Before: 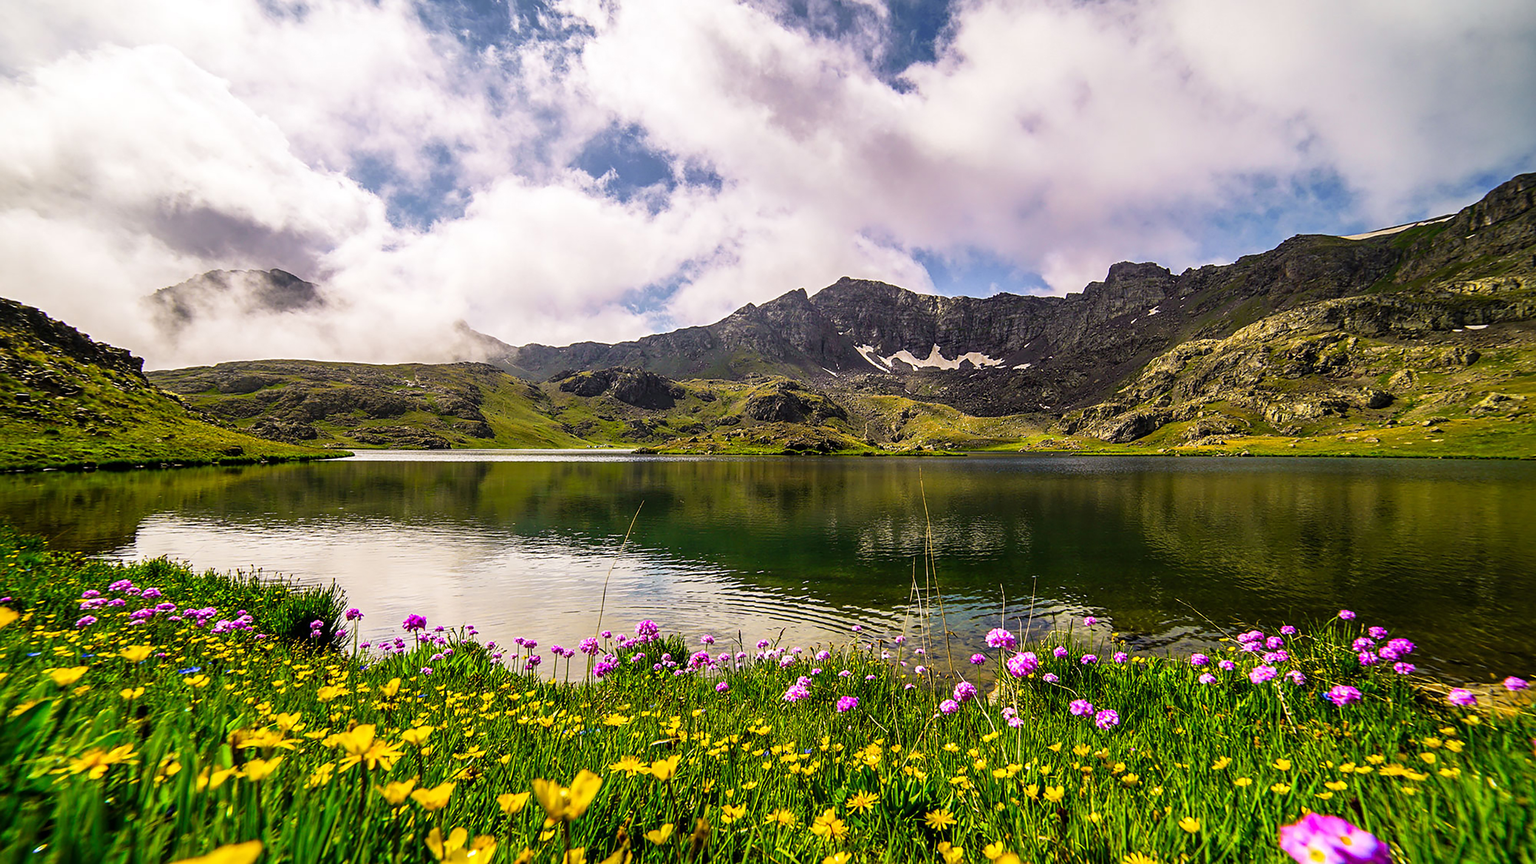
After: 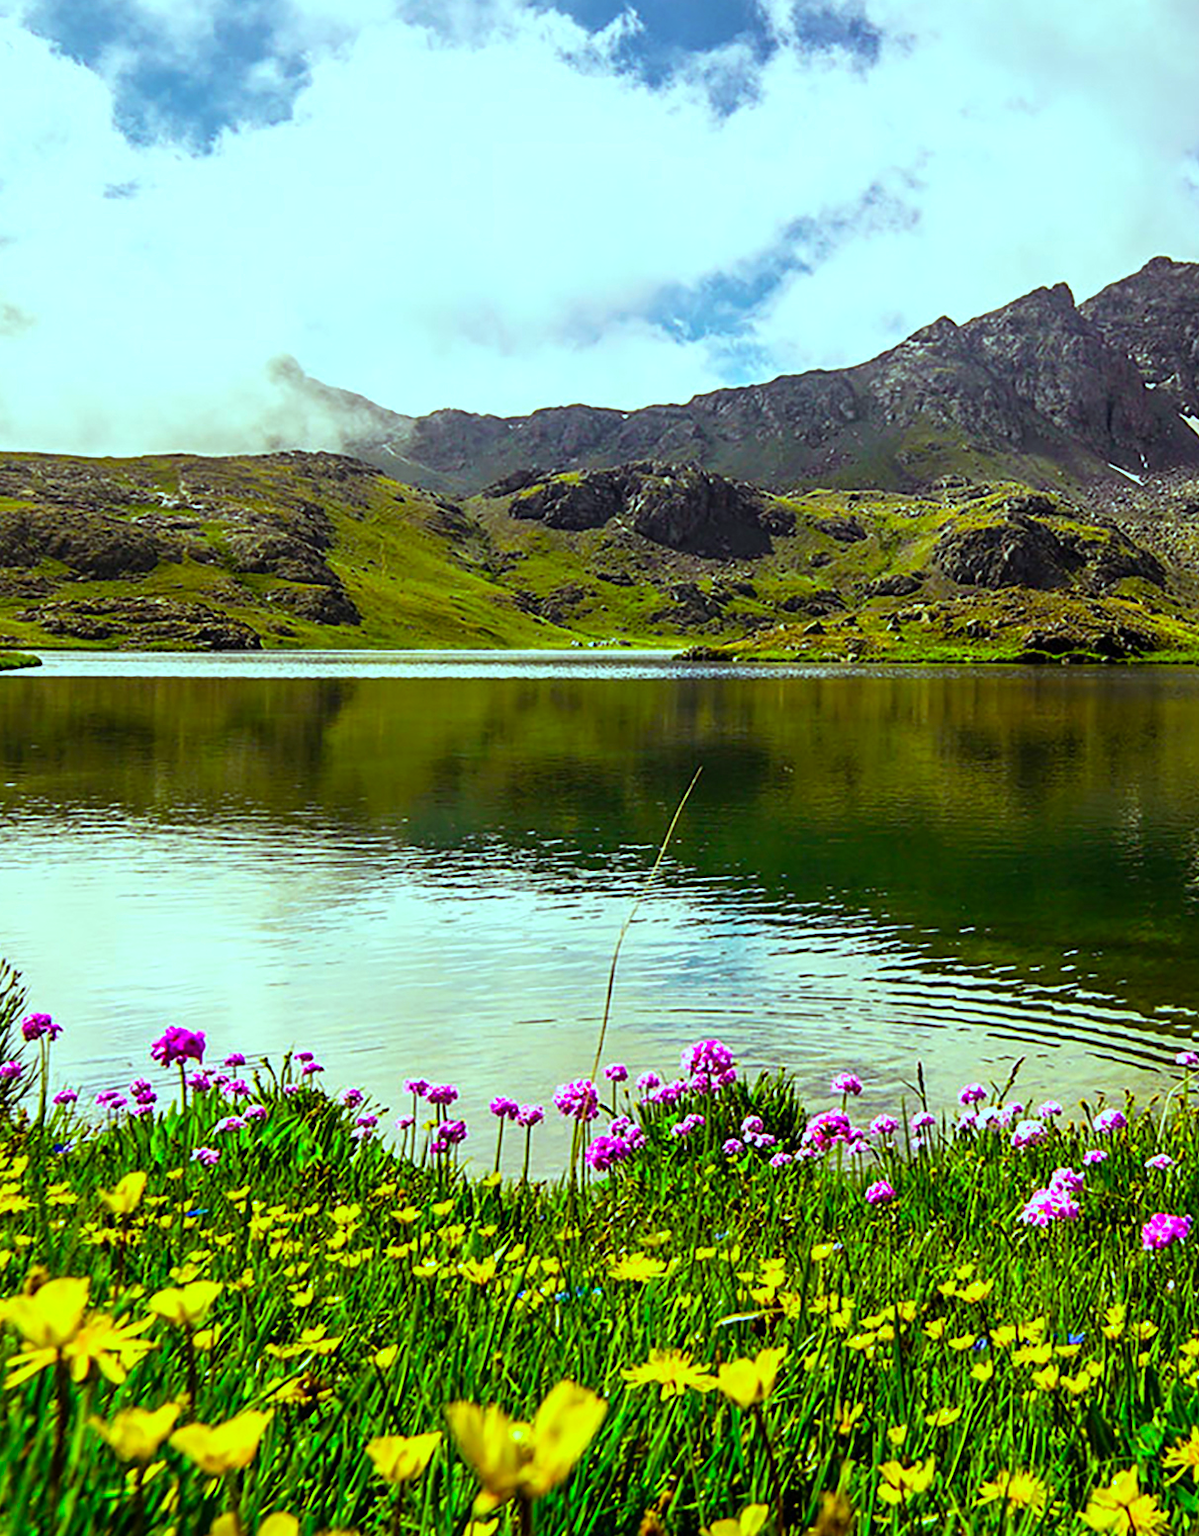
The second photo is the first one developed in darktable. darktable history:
crop and rotate: left 21.924%, top 19.066%, right 43.838%, bottom 3.007%
color balance rgb: highlights gain › chroma 5.331%, highlights gain › hue 194.17°, perceptual saturation grading › global saturation 25.01%, perceptual brilliance grading › global brilliance 4.004%, global vibrance 5.616%, contrast 2.598%
